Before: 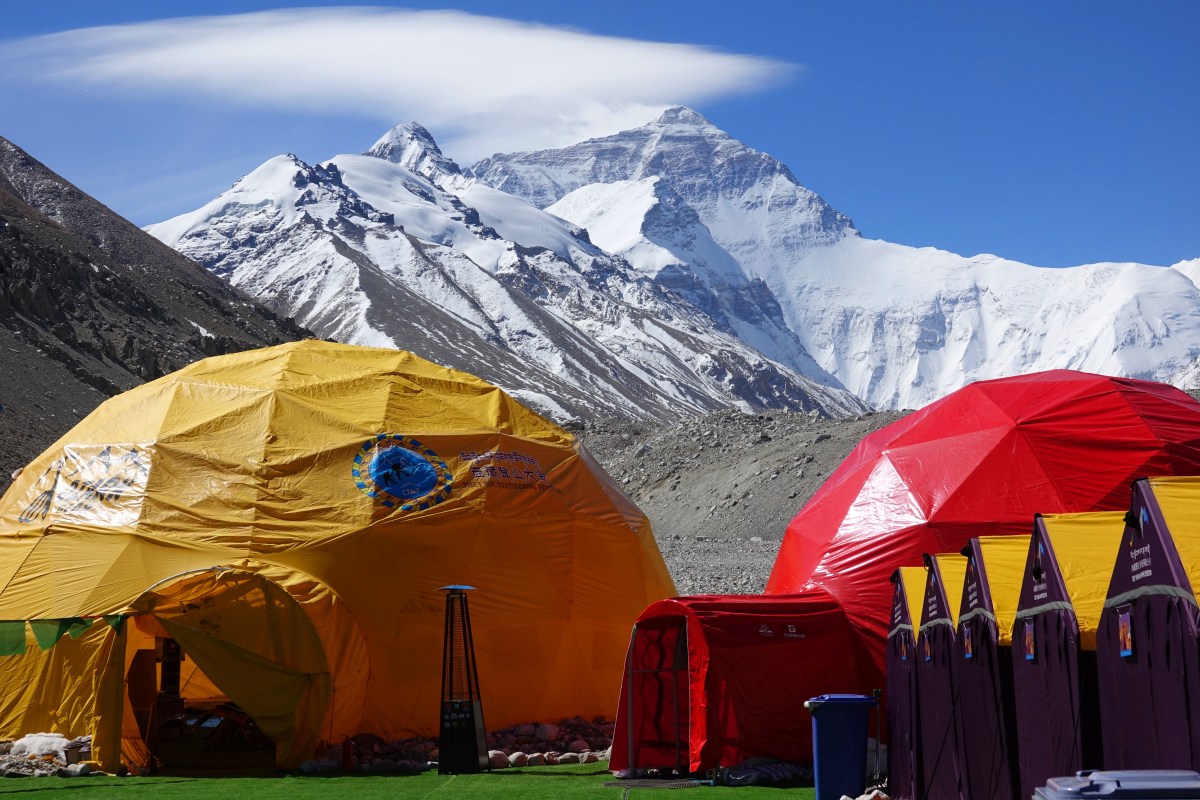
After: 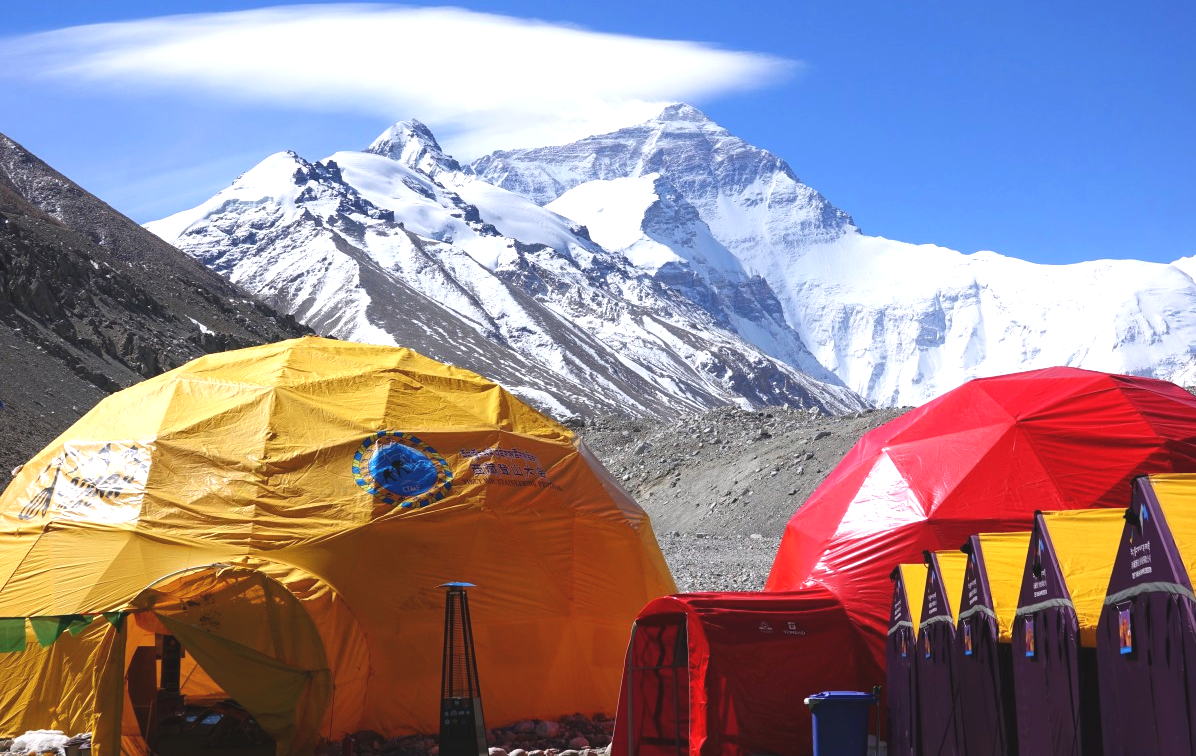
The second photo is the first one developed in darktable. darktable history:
white balance: red 1.004, blue 1.024
crop: top 0.448%, right 0.264%, bottom 5.045%
exposure: black level correction -0.005, exposure 0.622 EV, compensate highlight preservation false
